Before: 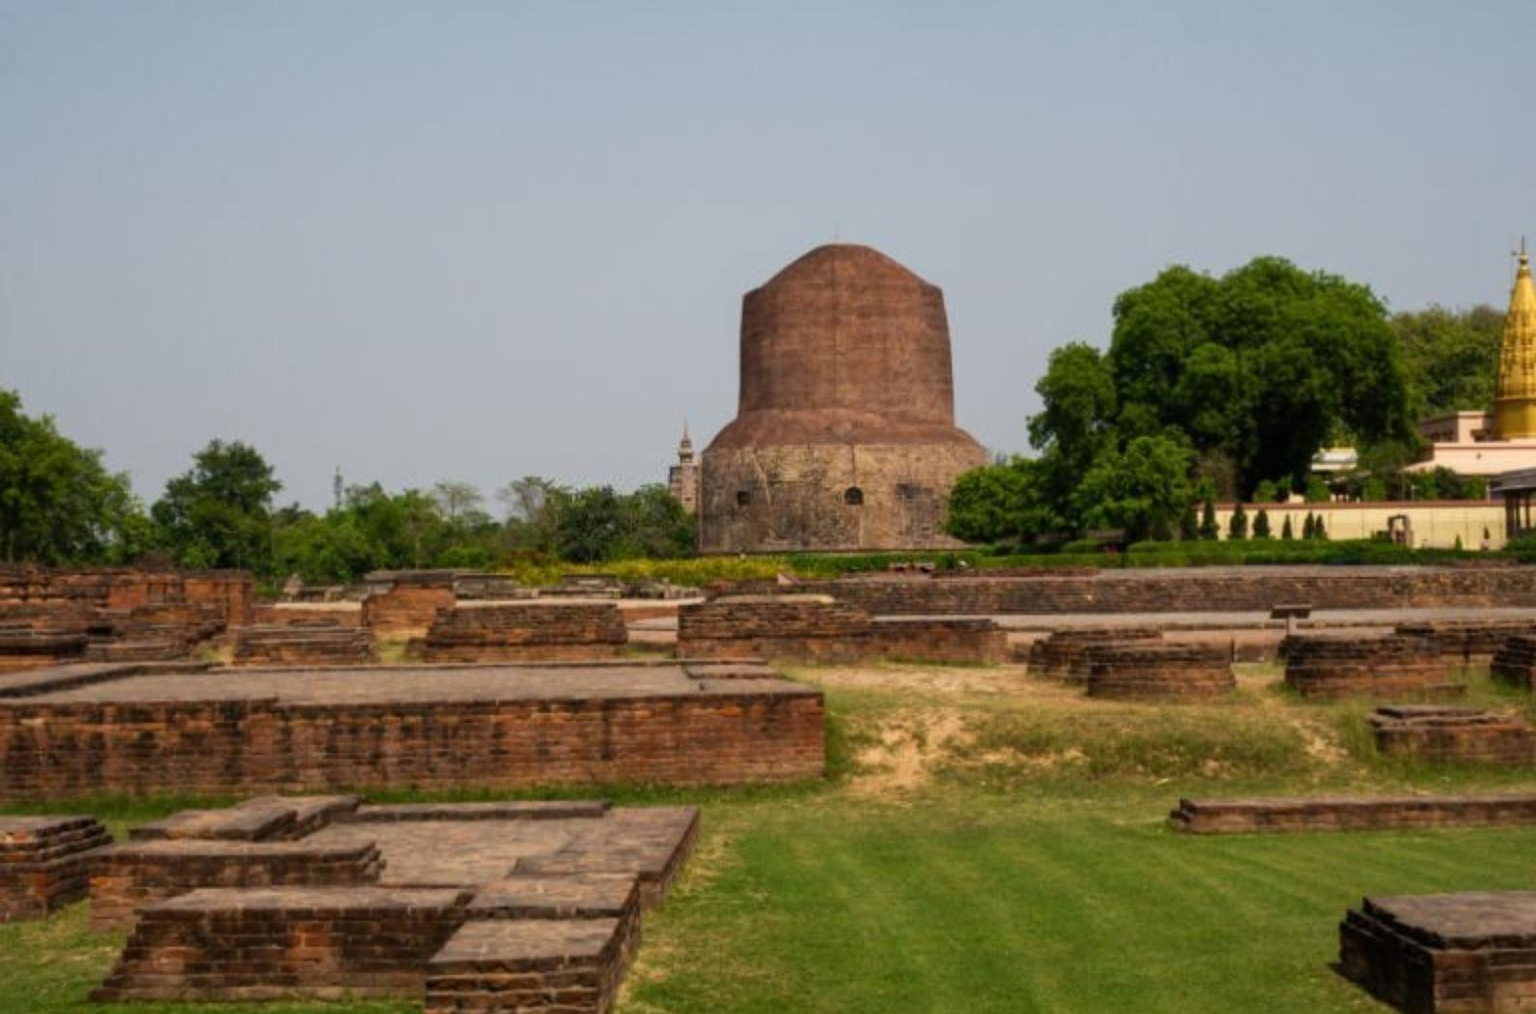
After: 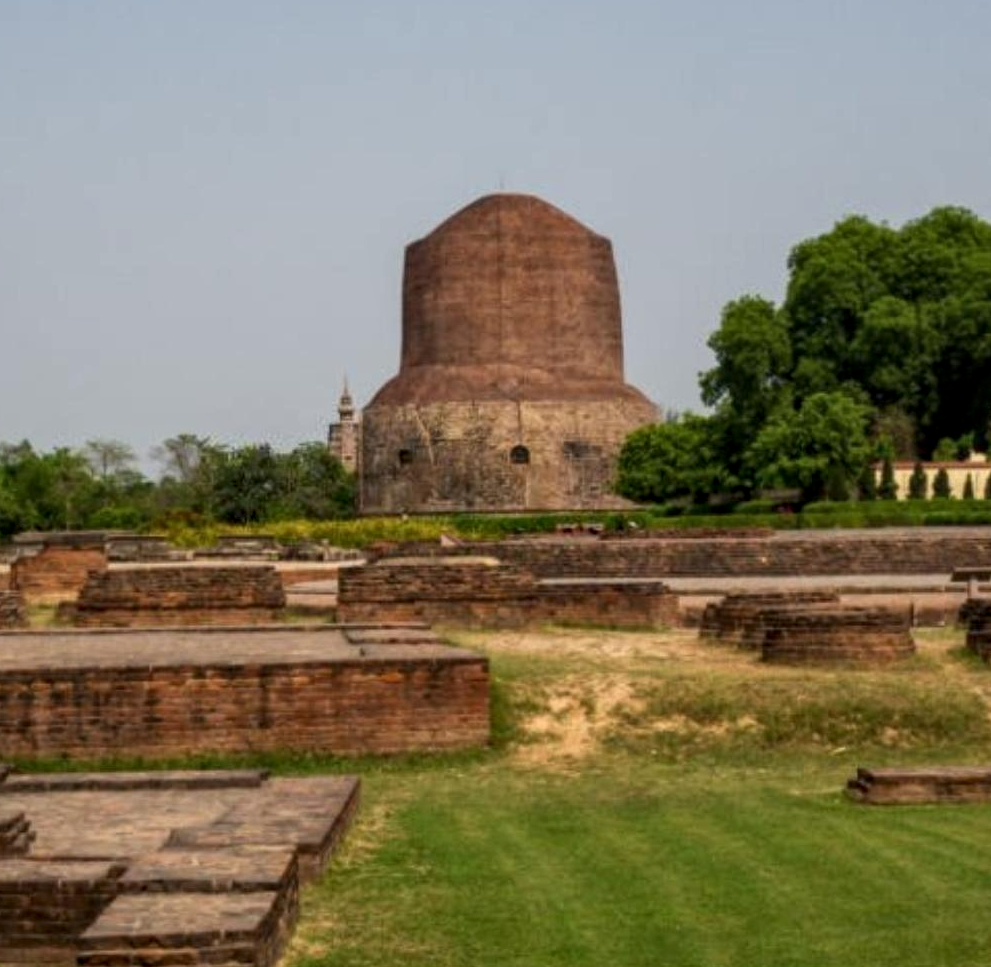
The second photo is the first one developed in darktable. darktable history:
crop and rotate: left 22.918%, top 5.629%, right 14.711%, bottom 2.247%
local contrast: on, module defaults
